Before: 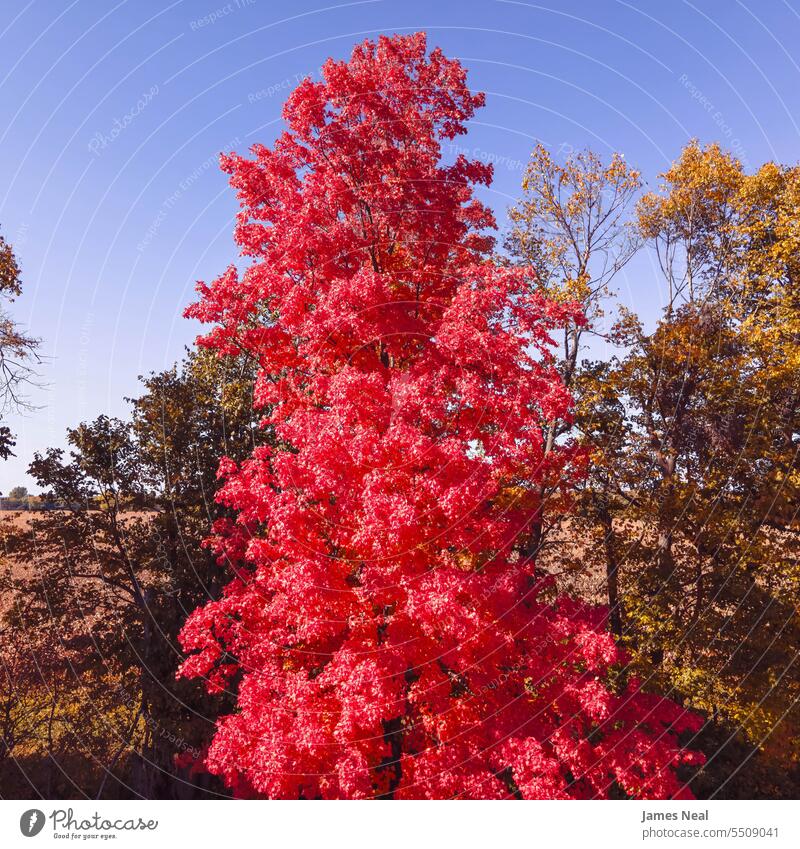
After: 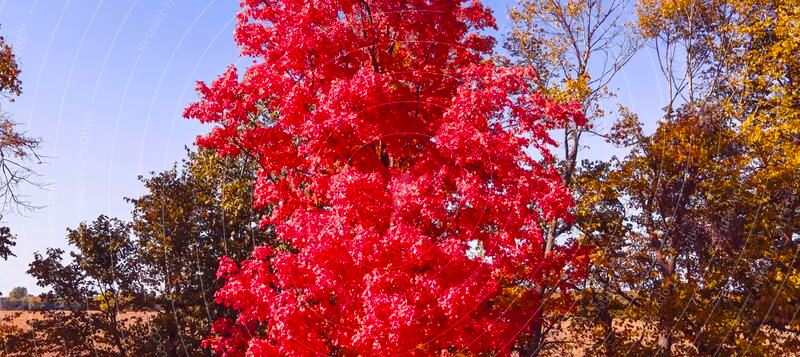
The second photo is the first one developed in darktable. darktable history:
color balance rgb: perceptual saturation grading › global saturation 30.854%
crop and rotate: top 23.581%, bottom 34.345%
